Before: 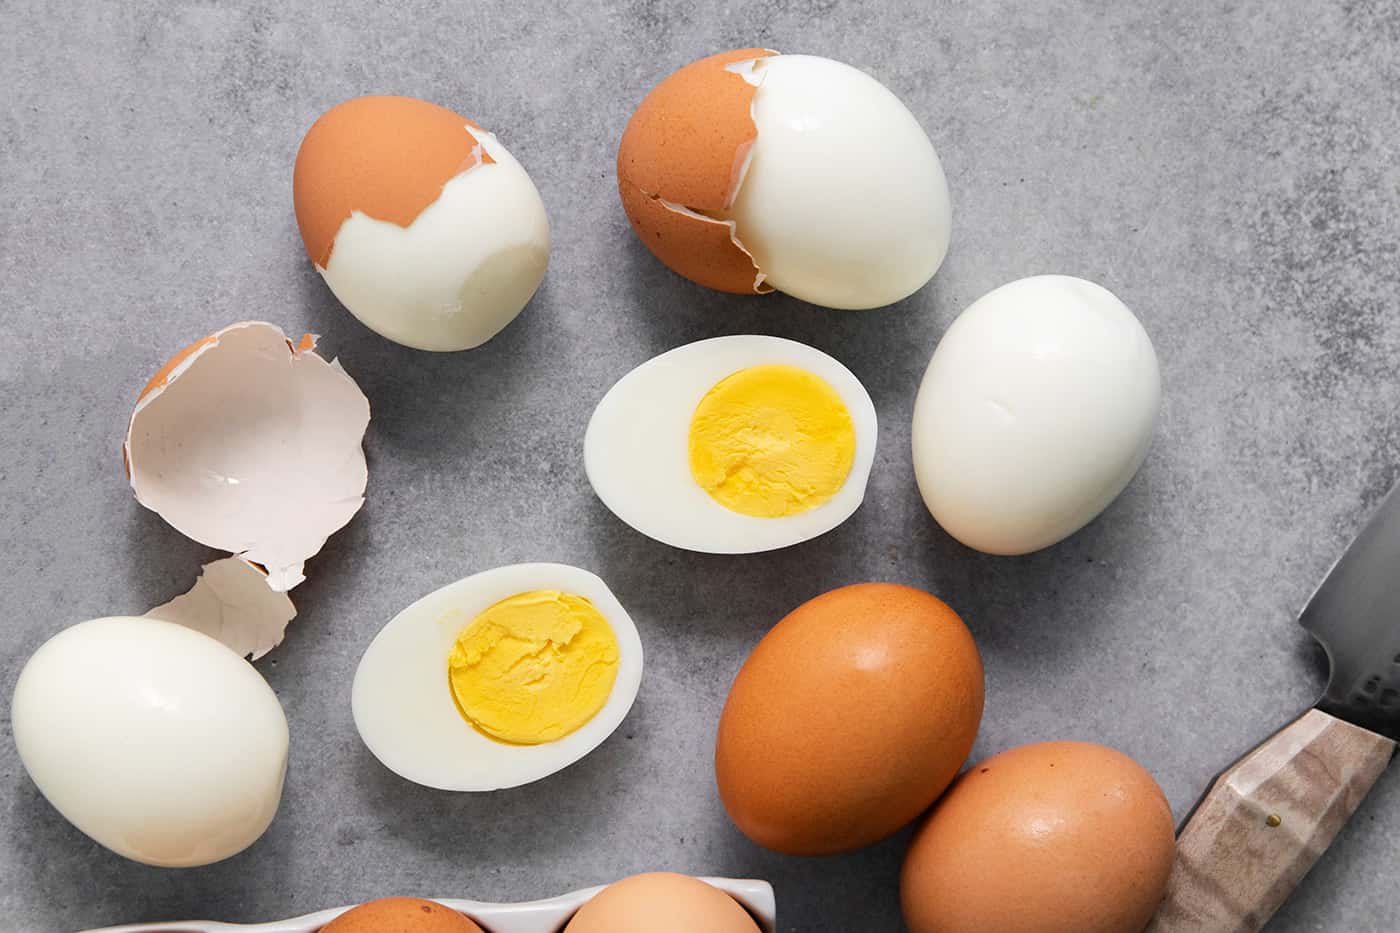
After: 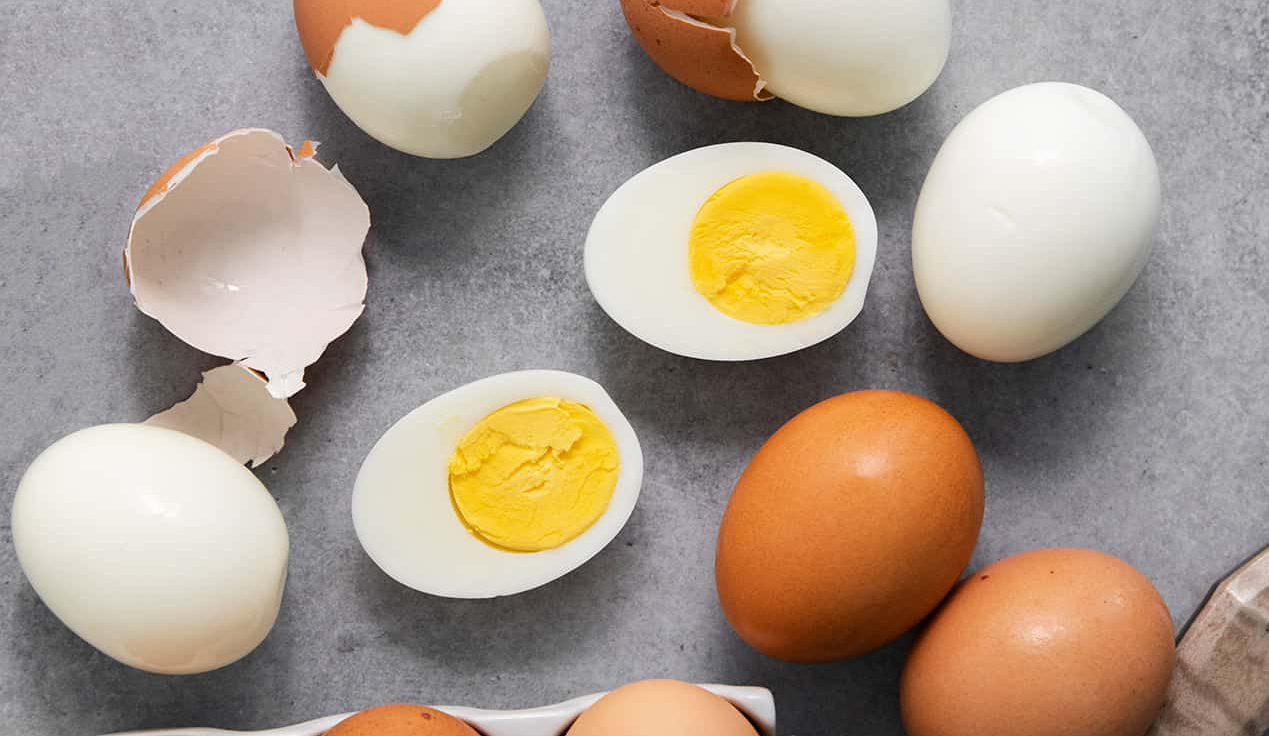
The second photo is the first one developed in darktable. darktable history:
crop: top 20.791%, right 9.329%, bottom 0.307%
